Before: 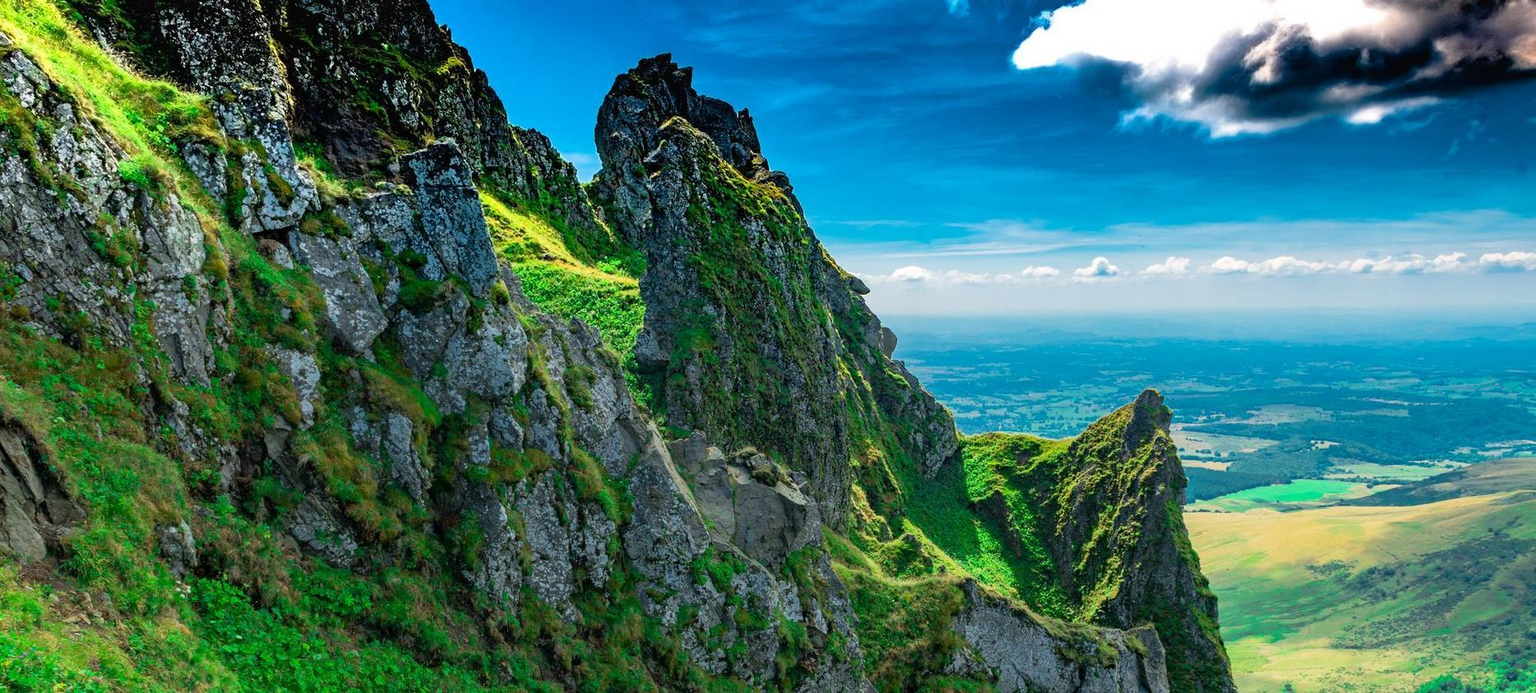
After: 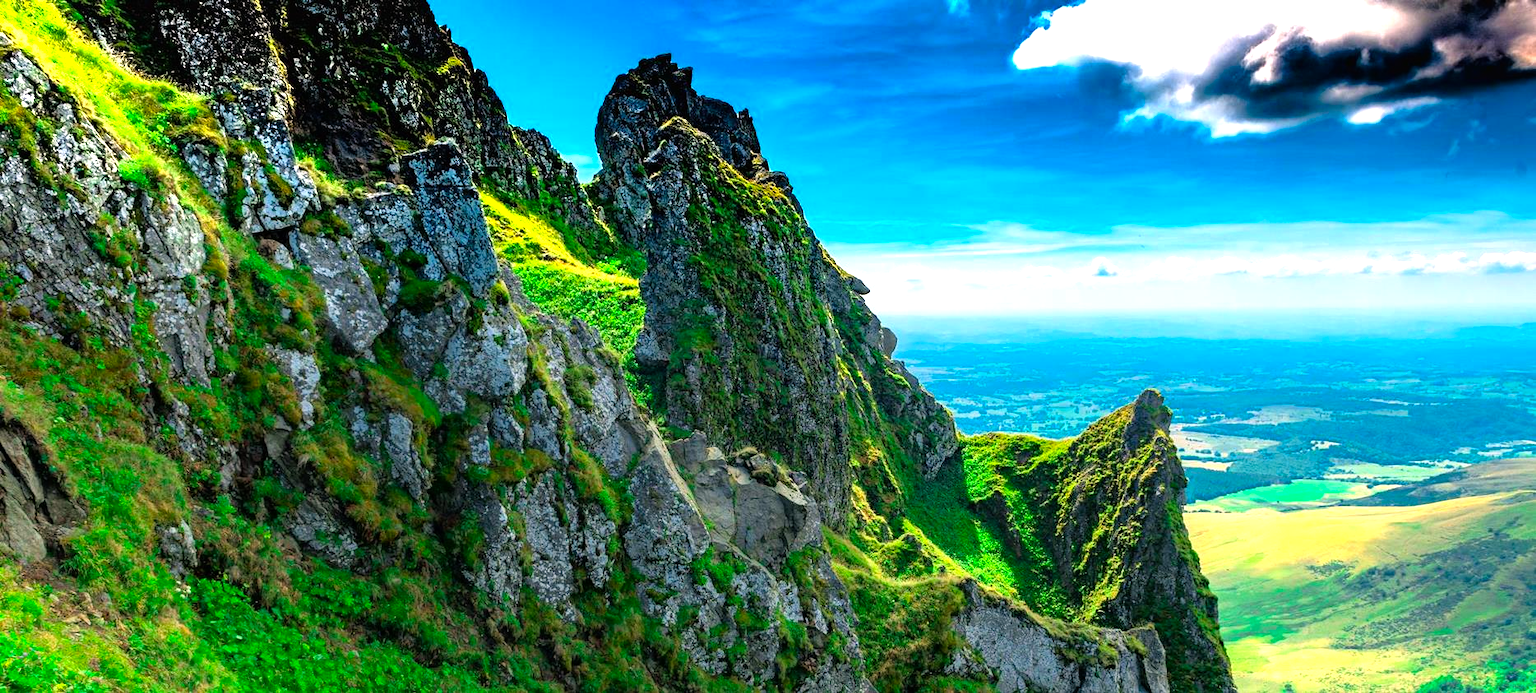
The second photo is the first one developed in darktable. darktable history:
tone equalizer: -8 EV -0.776 EV, -7 EV -0.677 EV, -6 EV -0.639 EV, -5 EV -0.404 EV, -3 EV 0.371 EV, -2 EV 0.6 EV, -1 EV 0.685 EV, +0 EV 0.771 EV, smoothing 1
color correction: highlights a* 3.5, highlights b* 1.95, saturation 1.25
